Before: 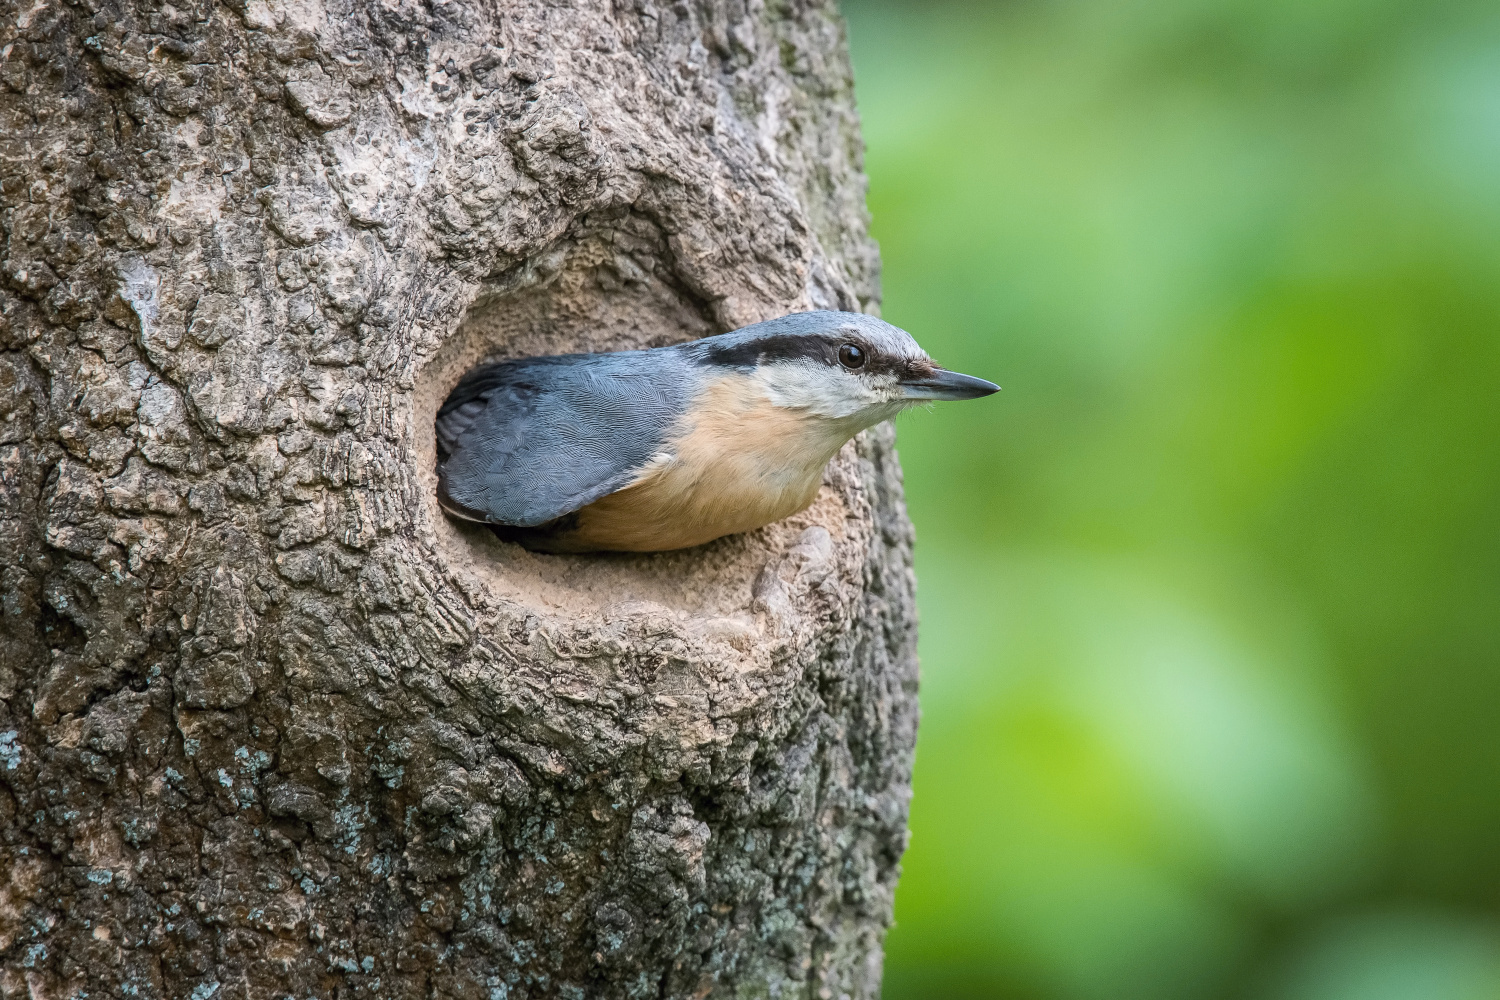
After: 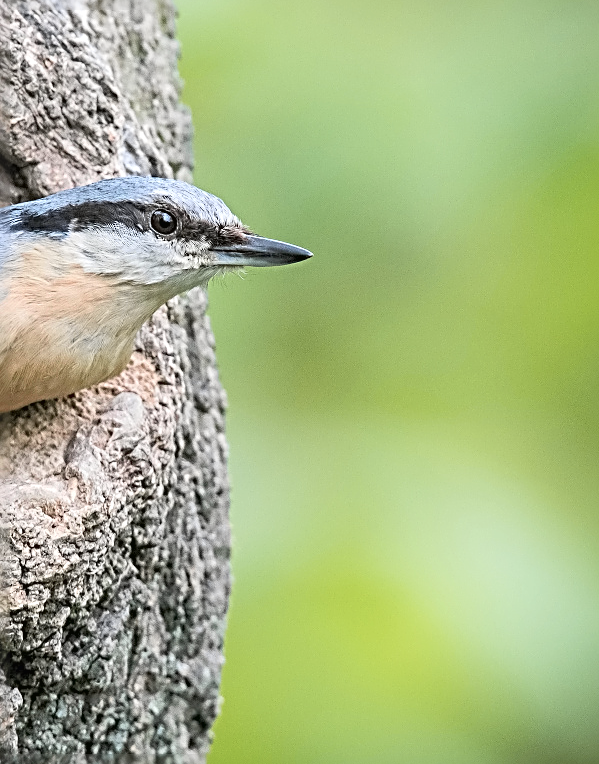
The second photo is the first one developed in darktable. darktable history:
sharpen: radius 3.642, amount 0.926
crop: left 45.923%, top 13.419%, right 14.082%, bottom 10.124%
tone curve: curves: ch0 [(0, 0.012) (0.056, 0.046) (0.218, 0.213) (0.606, 0.62) (0.82, 0.846) (1, 1)]; ch1 [(0, 0) (0.226, 0.261) (0.403, 0.437) (0.469, 0.472) (0.495, 0.499) (0.508, 0.503) (0.545, 0.555) (0.59, 0.598) (0.686, 0.728) (1, 1)]; ch2 [(0, 0) (0.269, 0.299) (0.459, 0.45) (0.498, 0.499) (0.523, 0.512) (0.568, 0.558) (0.634, 0.617) (0.698, 0.677) (0.806, 0.769) (1, 1)], color space Lab, independent channels, preserve colors none
contrast brightness saturation: brightness 0.116
